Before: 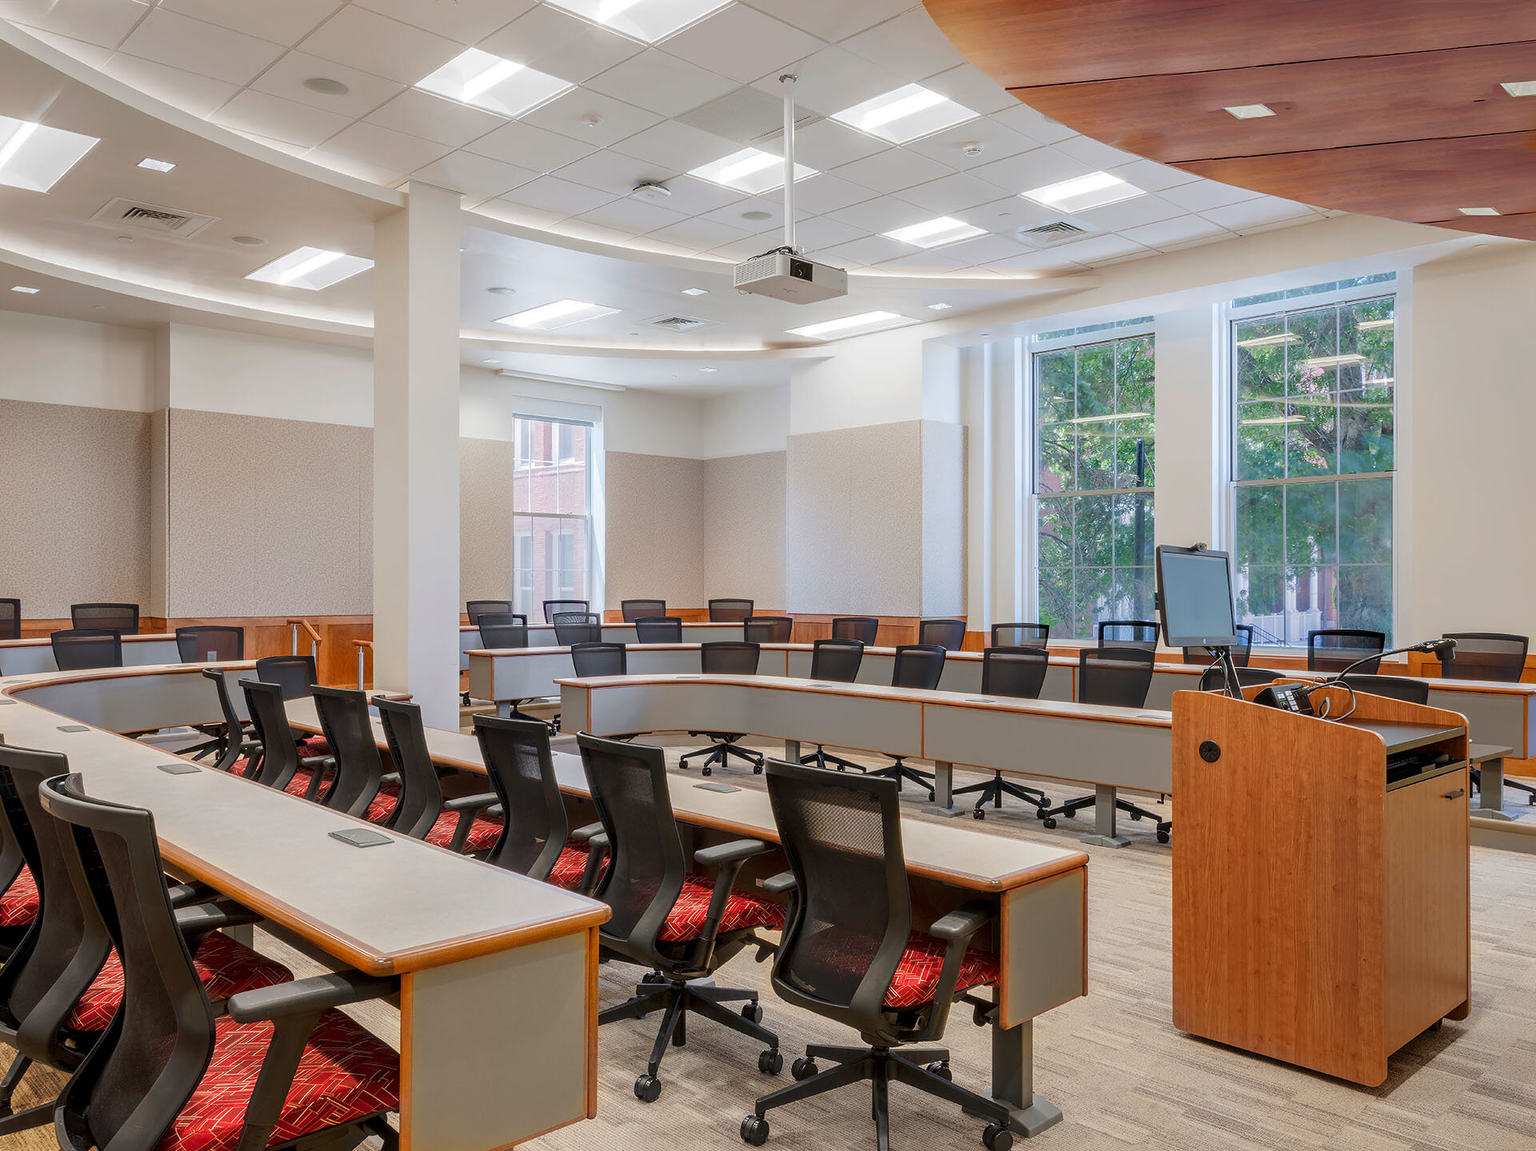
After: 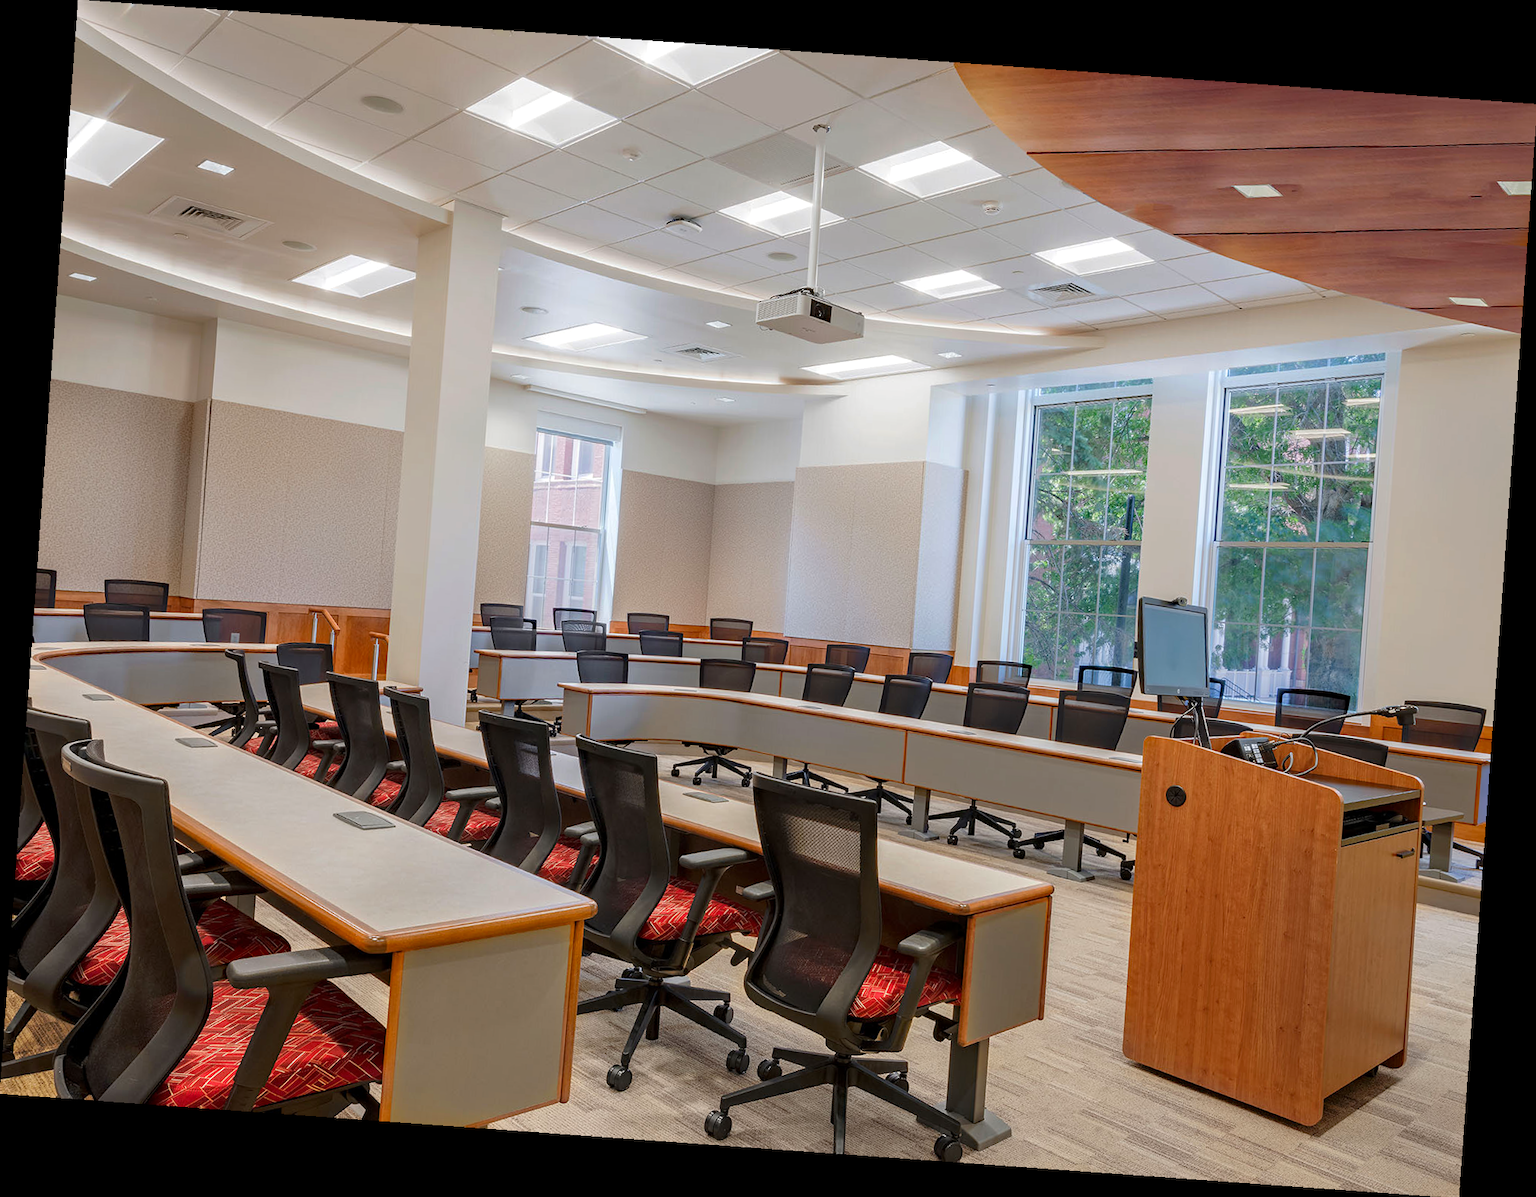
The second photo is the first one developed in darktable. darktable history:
haze removal: compatibility mode true, adaptive false
rotate and perspective: rotation 4.1°, automatic cropping off
